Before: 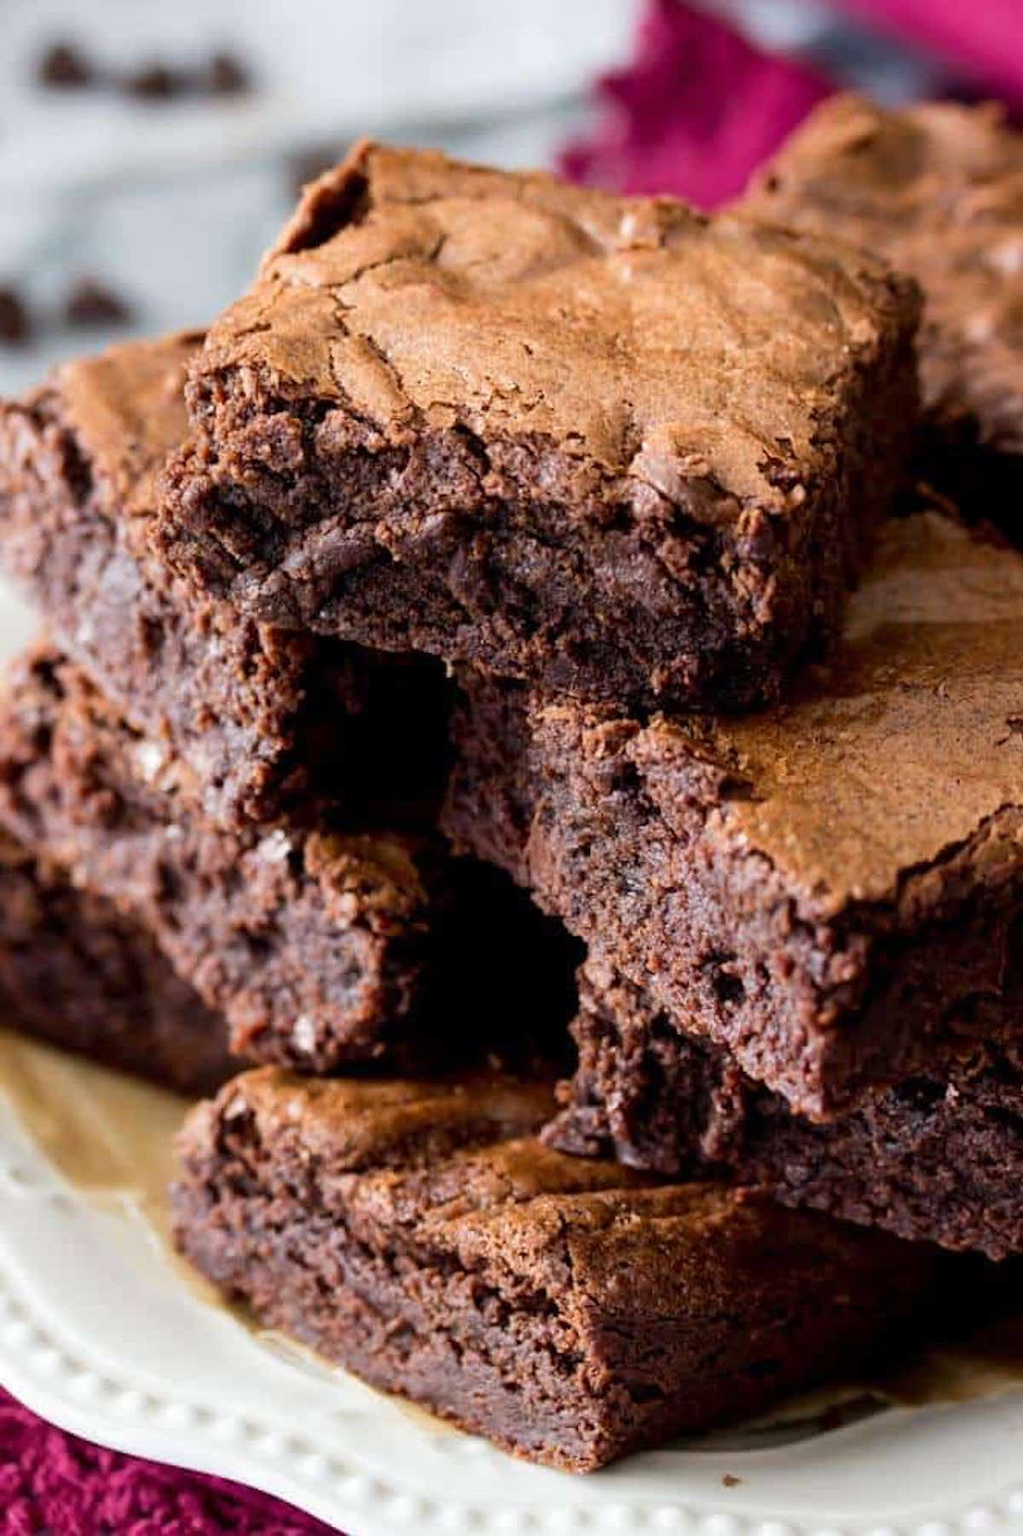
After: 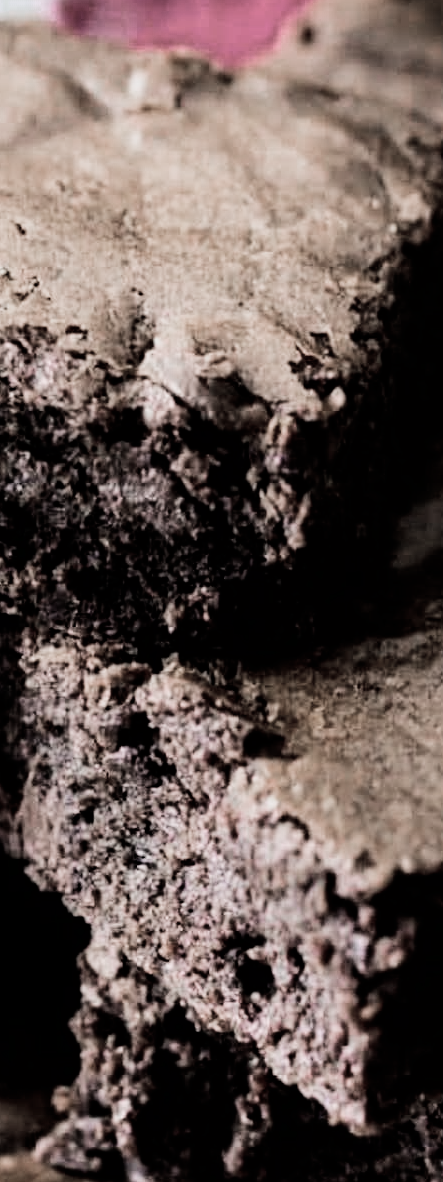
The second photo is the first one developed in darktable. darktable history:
tone equalizer: -8 EV -0.417 EV, -7 EV -0.389 EV, -6 EV -0.333 EV, -5 EV -0.222 EV, -3 EV 0.222 EV, -2 EV 0.333 EV, -1 EV 0.389 EV, +0 EV 0.417 EV, edges refinement/feathering 500, mask exposure compensation -1.57 EV, preserve details no
color zones: curves: ch0 [(0, 0.613) (0.01, 0.613) (0.245, 0.448) (0.498, 0.529) (0.642, 0.665) (0.879, 0.777) (0.99, 0.613)]; ch1 [(0, 0.272) (0.219, 0.127) (0.724, 0.346)]
filmic rgb: black relative exposure -5 EV, hardness 2.88, contrast 1.3, highlights saturation mix -30%
crop and rotate: left 49.936%, top 10.094%, right 13.136%, bottom 24.256%
